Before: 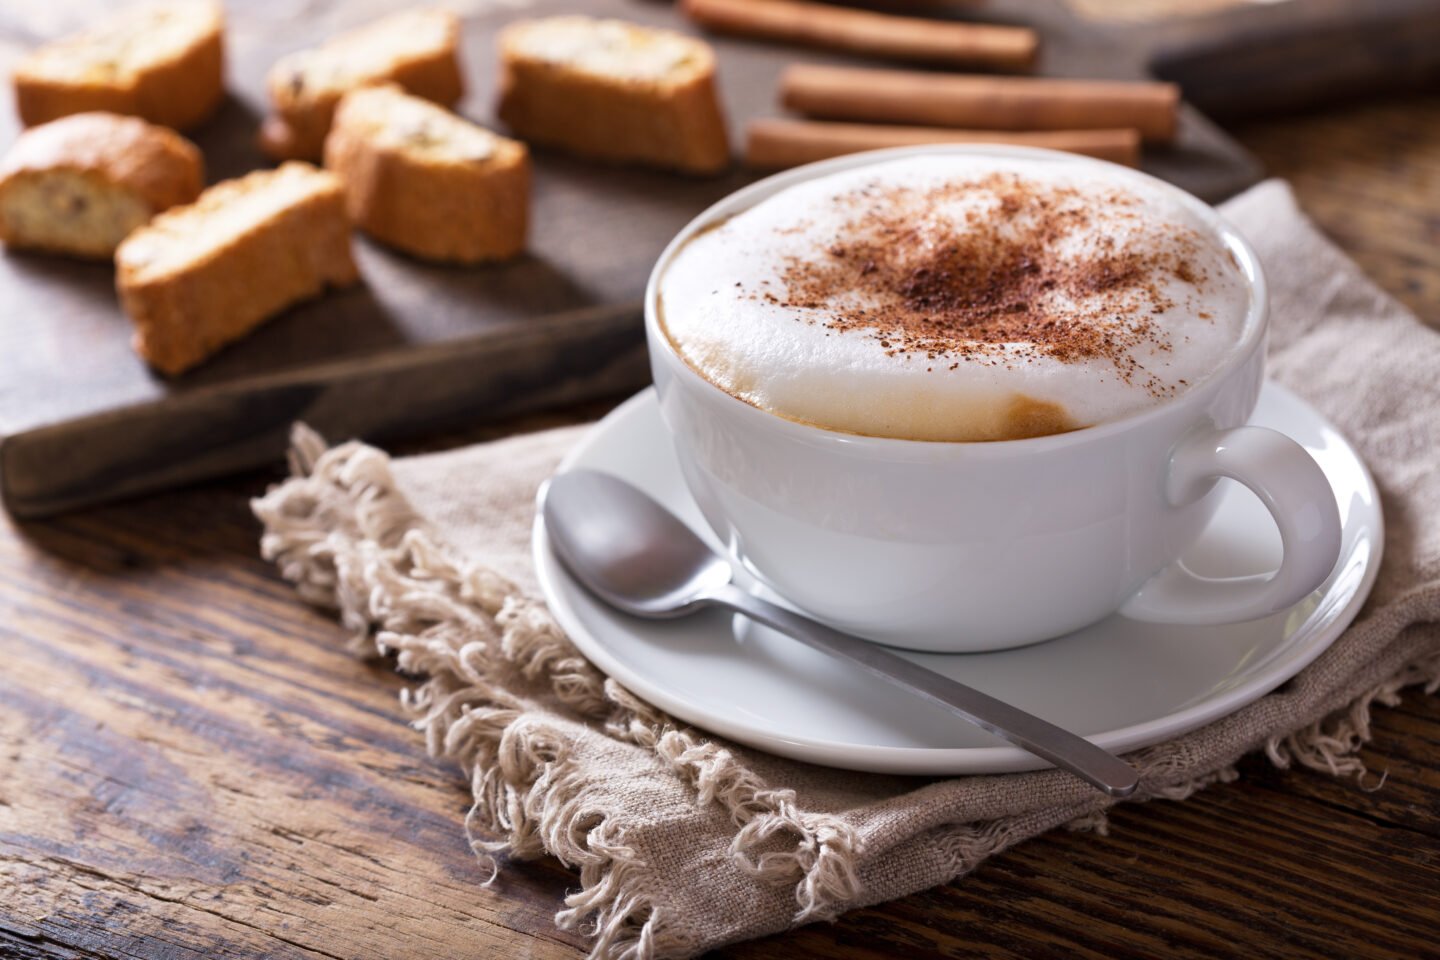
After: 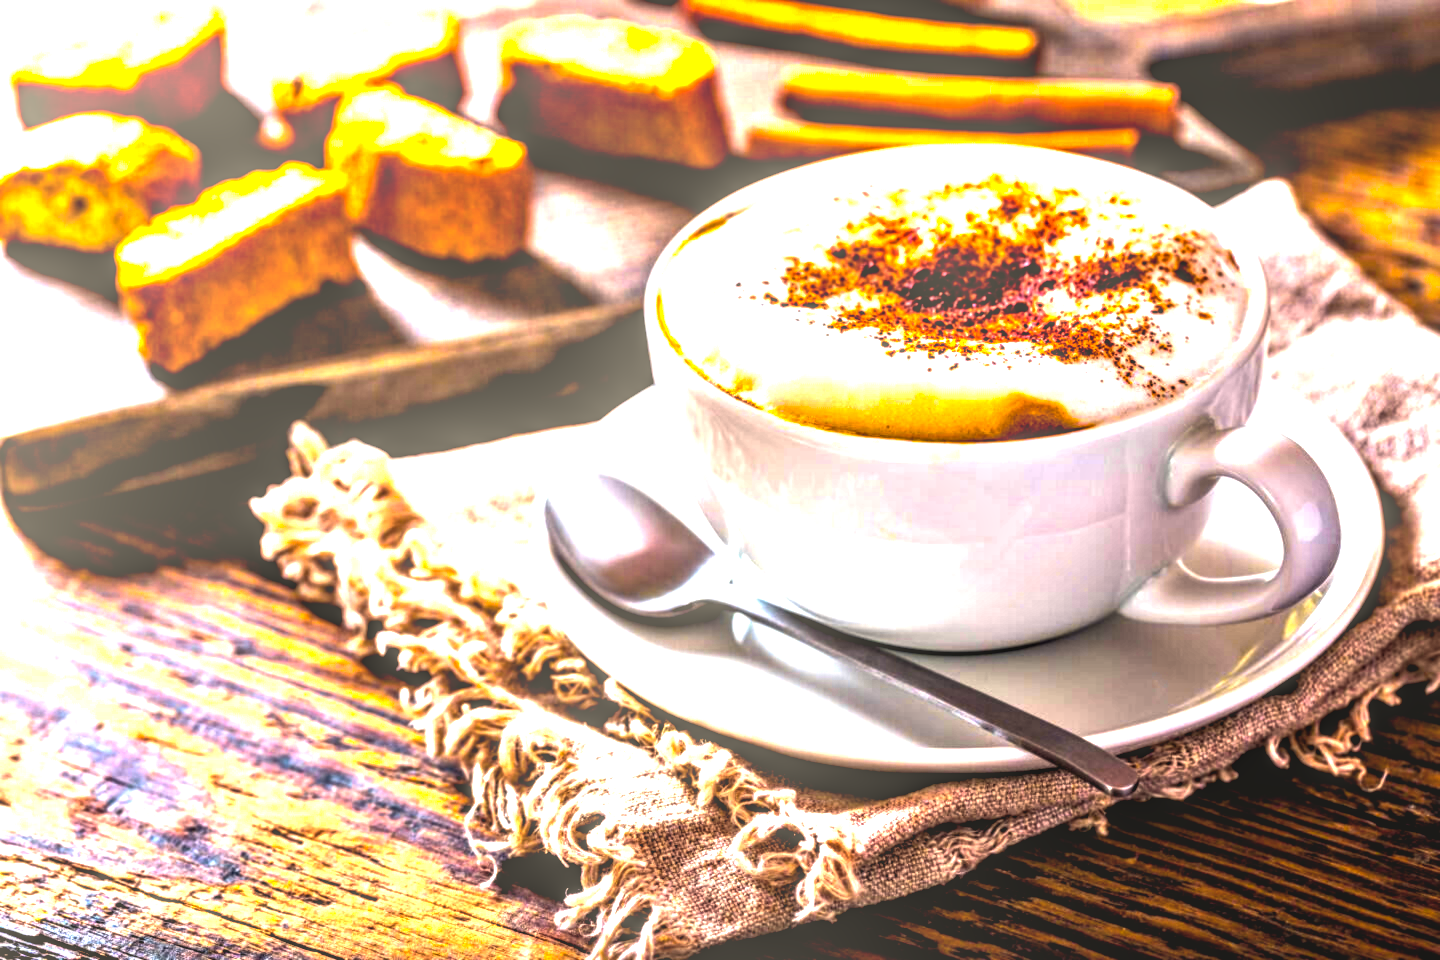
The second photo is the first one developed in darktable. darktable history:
color balance rgb: linear chroma grading › highlights 100%, linear chroma grading › global chroma 23.41%, perceptual saturation grading › global saturation 35.38%, hue shift -10.68°, perceptual brilliance grading › highlights 47.25%, perceptual brilliance grading › mid-tones 22.2%, perceptual brilliance grading › shadows -5.93%
color correction: highlights a* 1.39, highlights b* 17.83
local contrast: highlights 0%, shadows 0%, detail 133%
contrast equalizer: octaves 7, y [[0.48, 0.654, 0.731, 0.706, 0.772, 0.382], [0.55 ×6], [0 ×6], [0 ×6], [0 ×6]]
